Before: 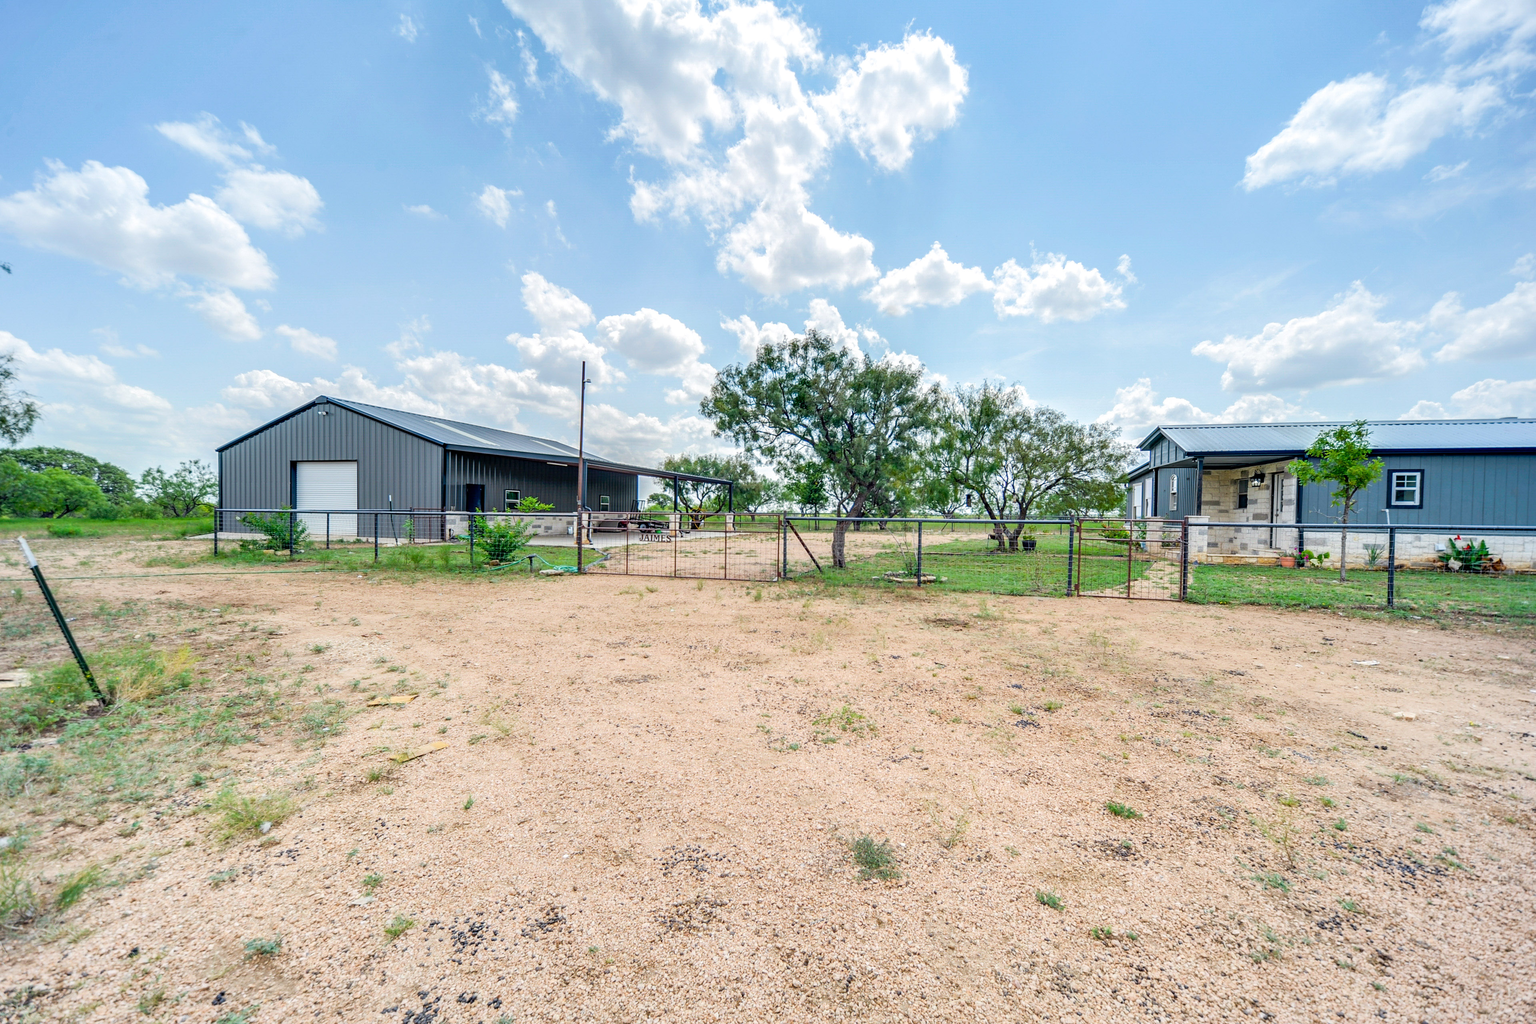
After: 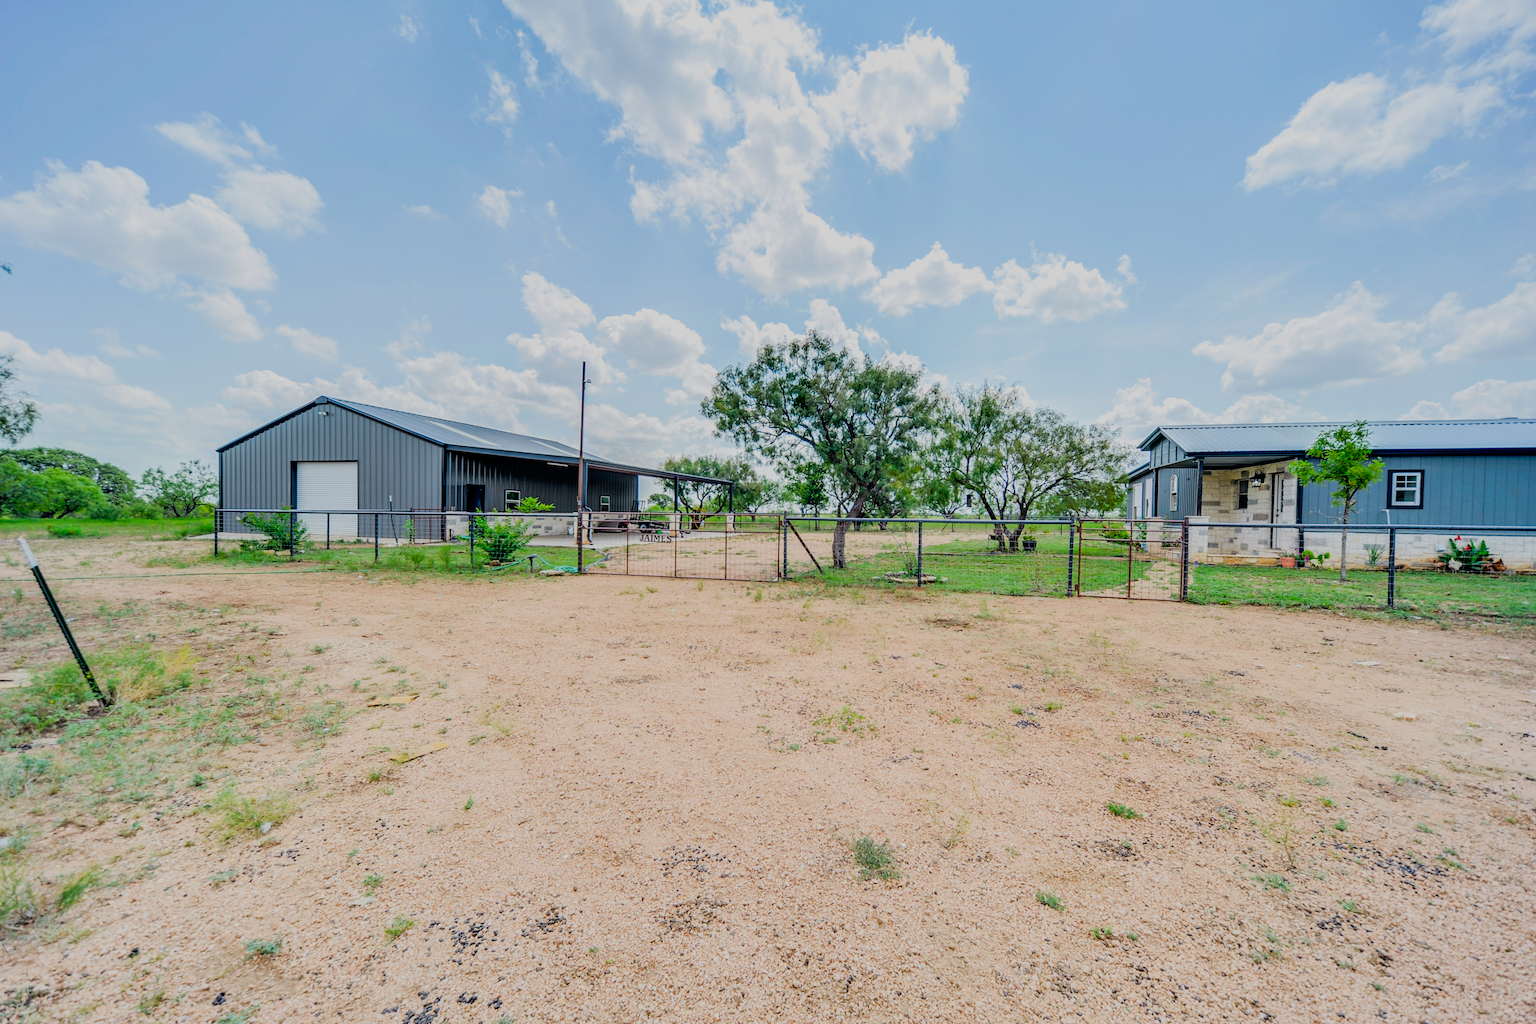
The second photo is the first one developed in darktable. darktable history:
filmic rgb: black relative exposure -7.12 EV, white relative exposure 5.35 EV, hardness 3.02
contrast brightness saturation: contrast 0.042, saturation 0.155
